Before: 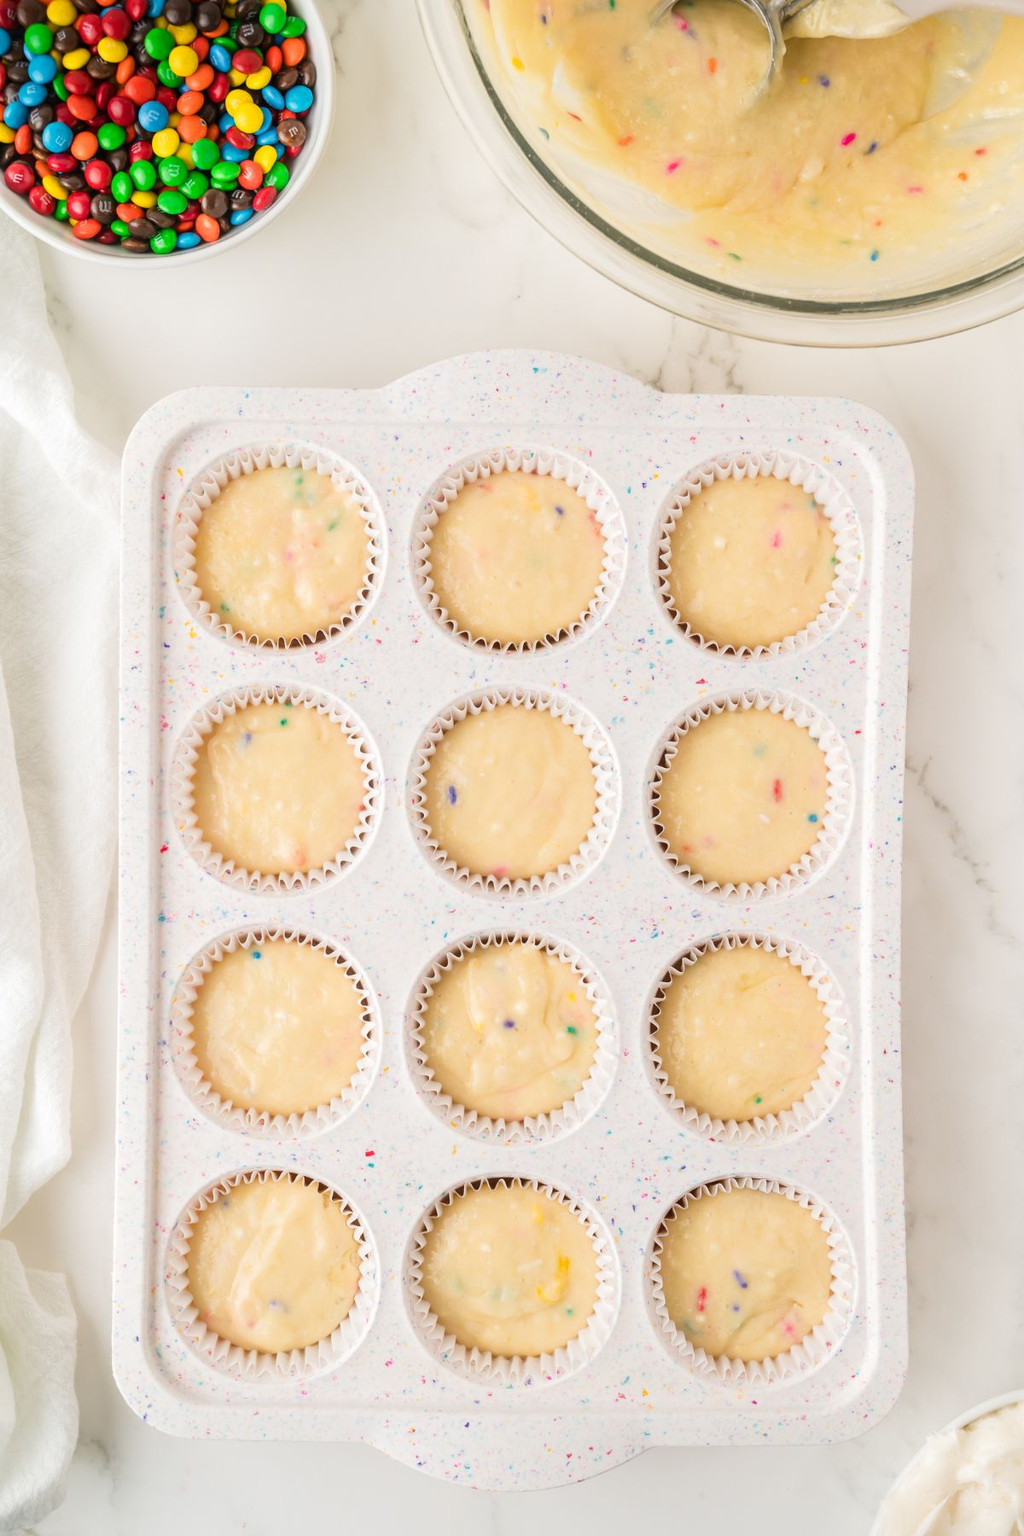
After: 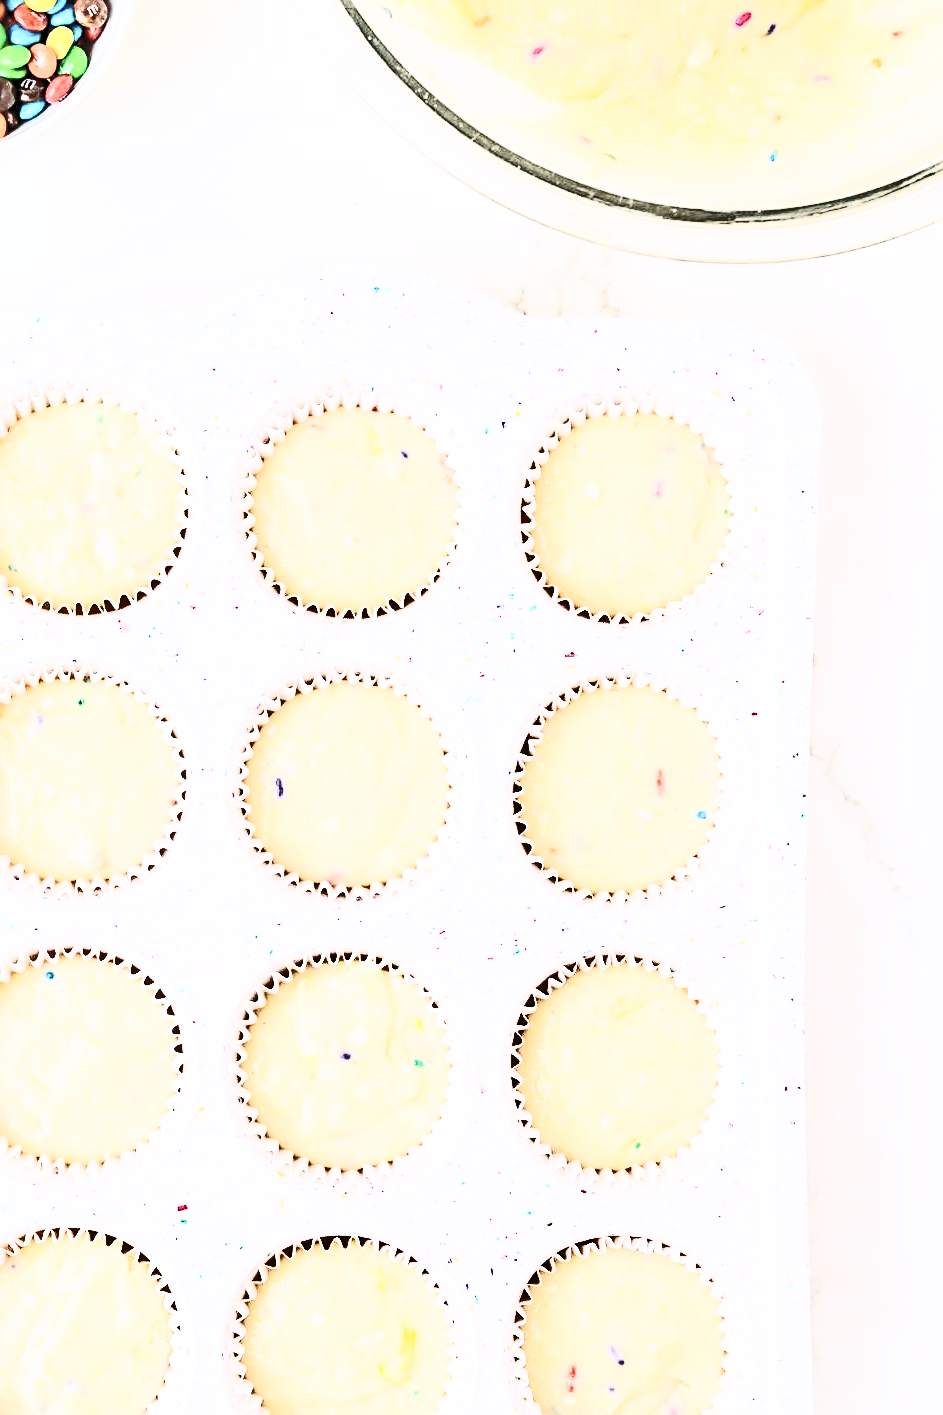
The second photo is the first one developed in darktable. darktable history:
sharpen: radius 3.051, amount 0.768
crop and rotate: left 20.945%, top 8.051%, right 0.468%, bottom 13.293%
exposure: black level correction 0.001, compensate highlight preservation false
color calibration: illuminant as shot in camera, x 0.358, y 0.373, temperature 4628.91 K, saturation algorithm version 1 (2020)
base curve: curves: ch0 [(0, 0) (0.032, 0.025) (0.121, 0.166) (0.206, 0.329) (0.605, 0.79) (1, 1)], preserve colors none
shadows and highlights: shadows 47.64, highlights -41.98, soften with gaussian
contrast brightness saturation: contrast 0.563, brightness 0.576, saturation -0.344
